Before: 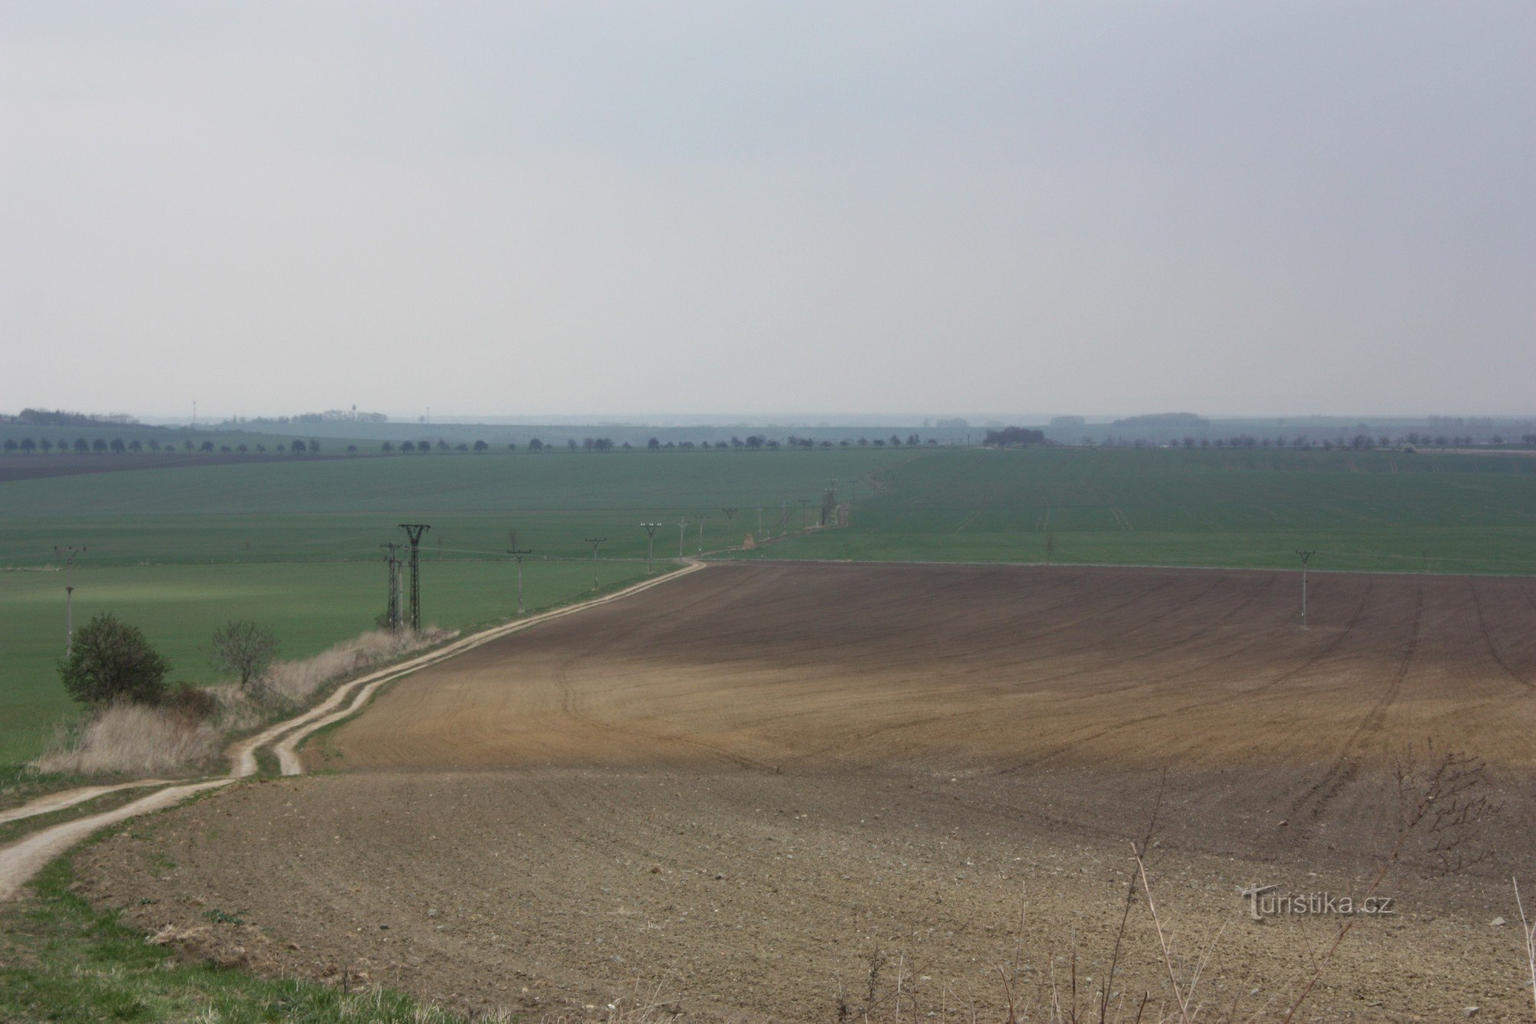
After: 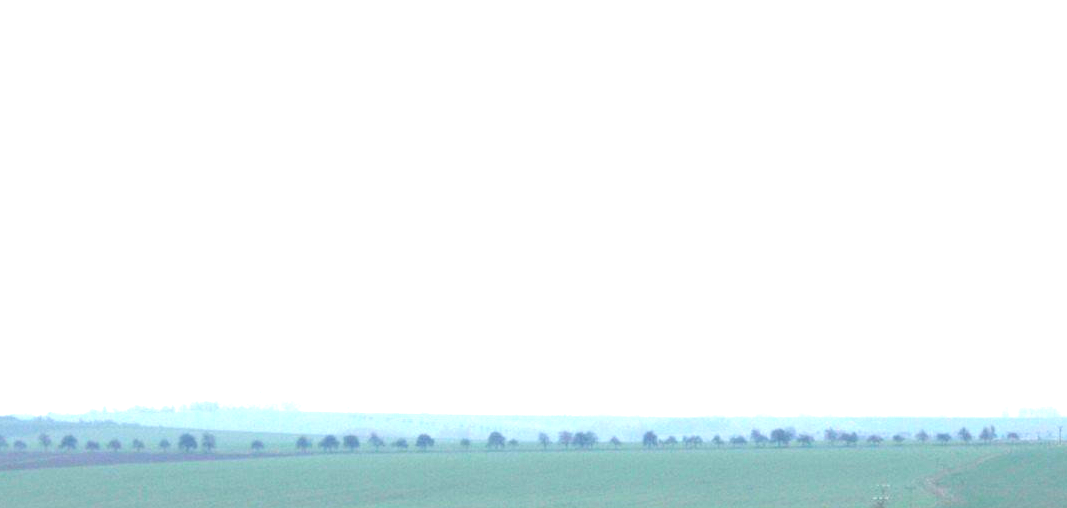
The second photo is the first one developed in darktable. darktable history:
local contrast: on, module defaults
crop: left 10.06%, top 10.502%, right 36.552%, bottom 51.344%
exposure: black level correction 0, exposure 1.104 EV, compensate exposure bias true, compensate highlight preservation false
tone equalizer: -8 EV -0.736 EV, -7 EV -0.667 EV, -6 EV -0.573 EV, -5 EV -0.406 EV, -3 EV 0.368 EV, -2 EV 0.6 EV, -1 EV 0.676 EV, +0 EV 0.763 EV, smoothing diameter 2.03%, edges refinement/feathering 22.4, mask exposure compensation -1.57 EV, filter diffusion 5
color balance rgb: shadows lift › chroma 1.019%, shadows lift › hue 31.61°, power › chroma 0.489%, power › hue 214.89°, linear chroma grading › global chroma 14.607%, perceptual saturation grading › global saturation 29.662%, global vibrance 9.555%
color correction: highlights a* 0.447, highlights b* 2.64, shadows a* -0.851, shadows b* -4.65
